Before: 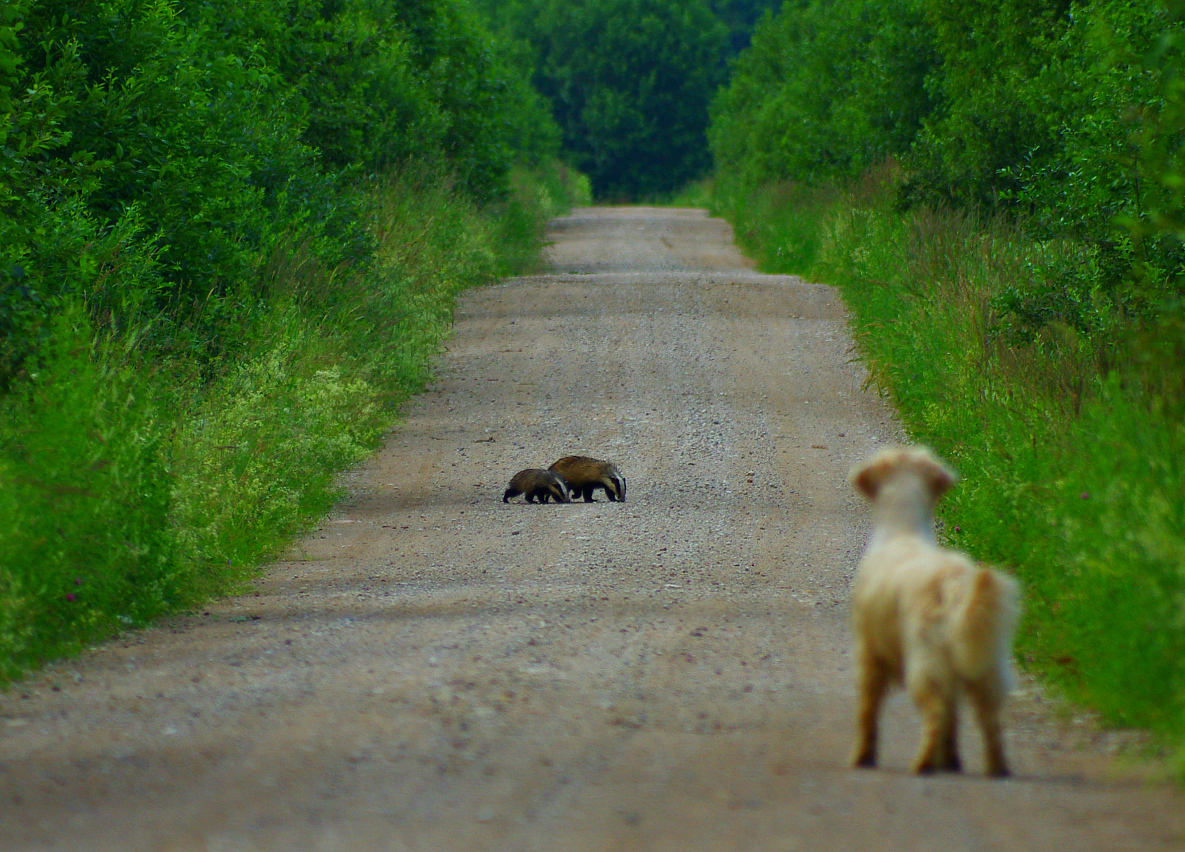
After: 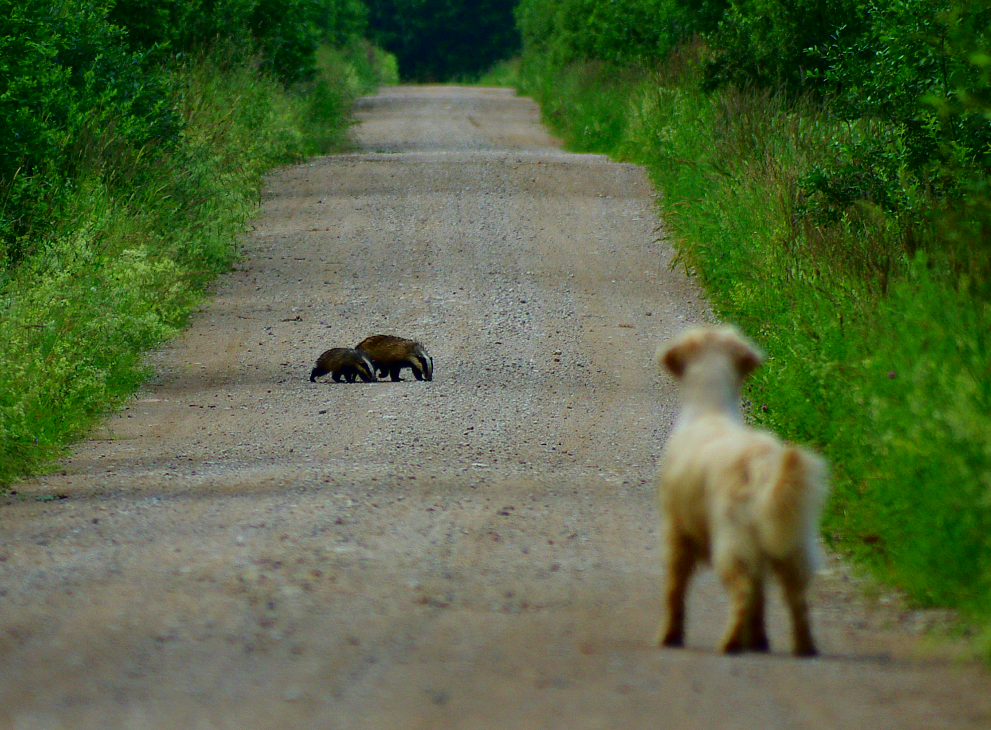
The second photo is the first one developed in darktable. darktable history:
crop: left 16.315%, top 14.246%
fill light: exposure -2 EV, width 8.6
